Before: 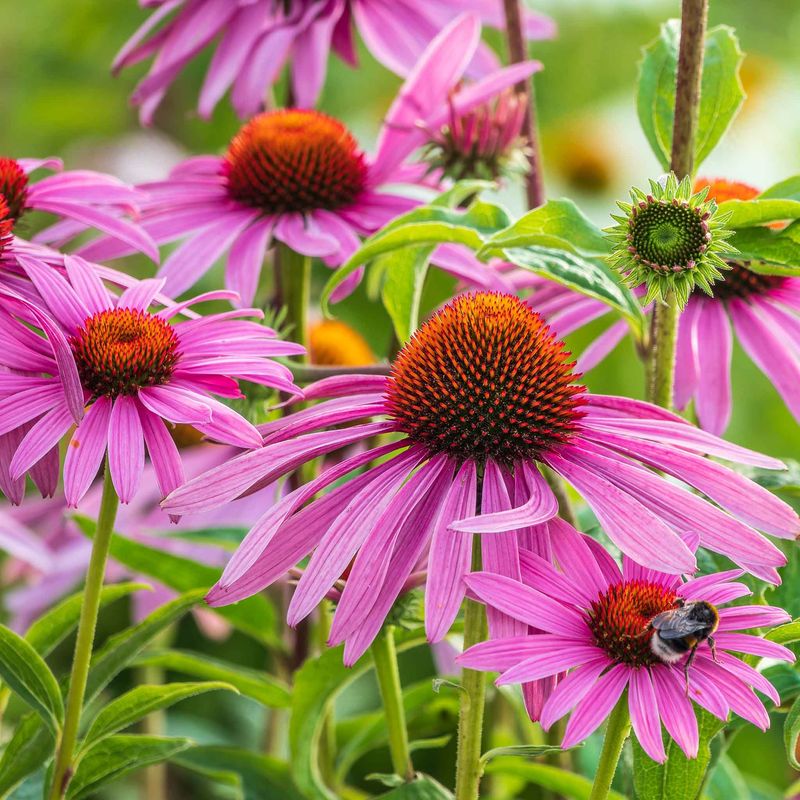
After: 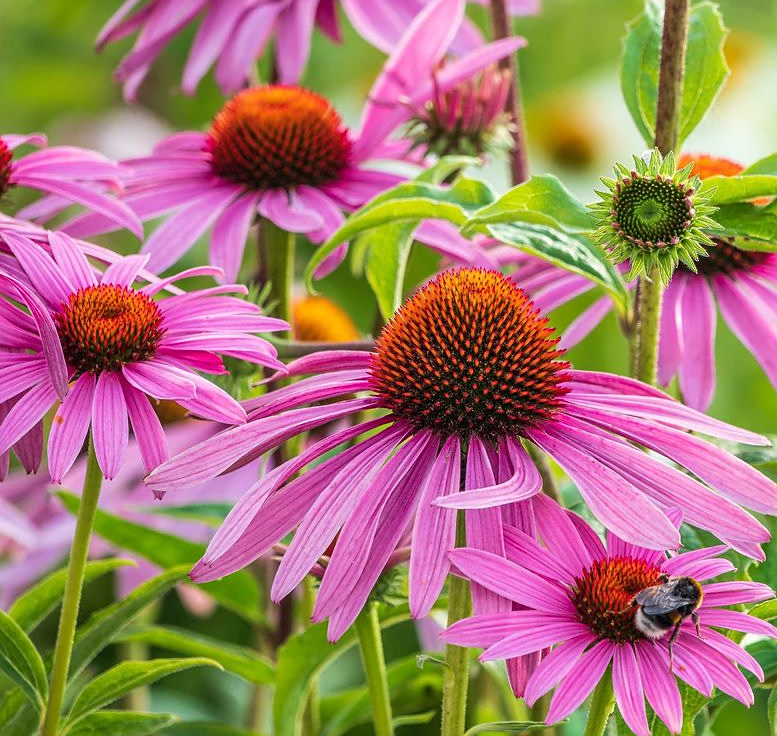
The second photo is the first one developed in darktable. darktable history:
crop: left 2.012%, top 3.124%, right 0.75%, bottom 4.861%
sharpen: amount 0.213
